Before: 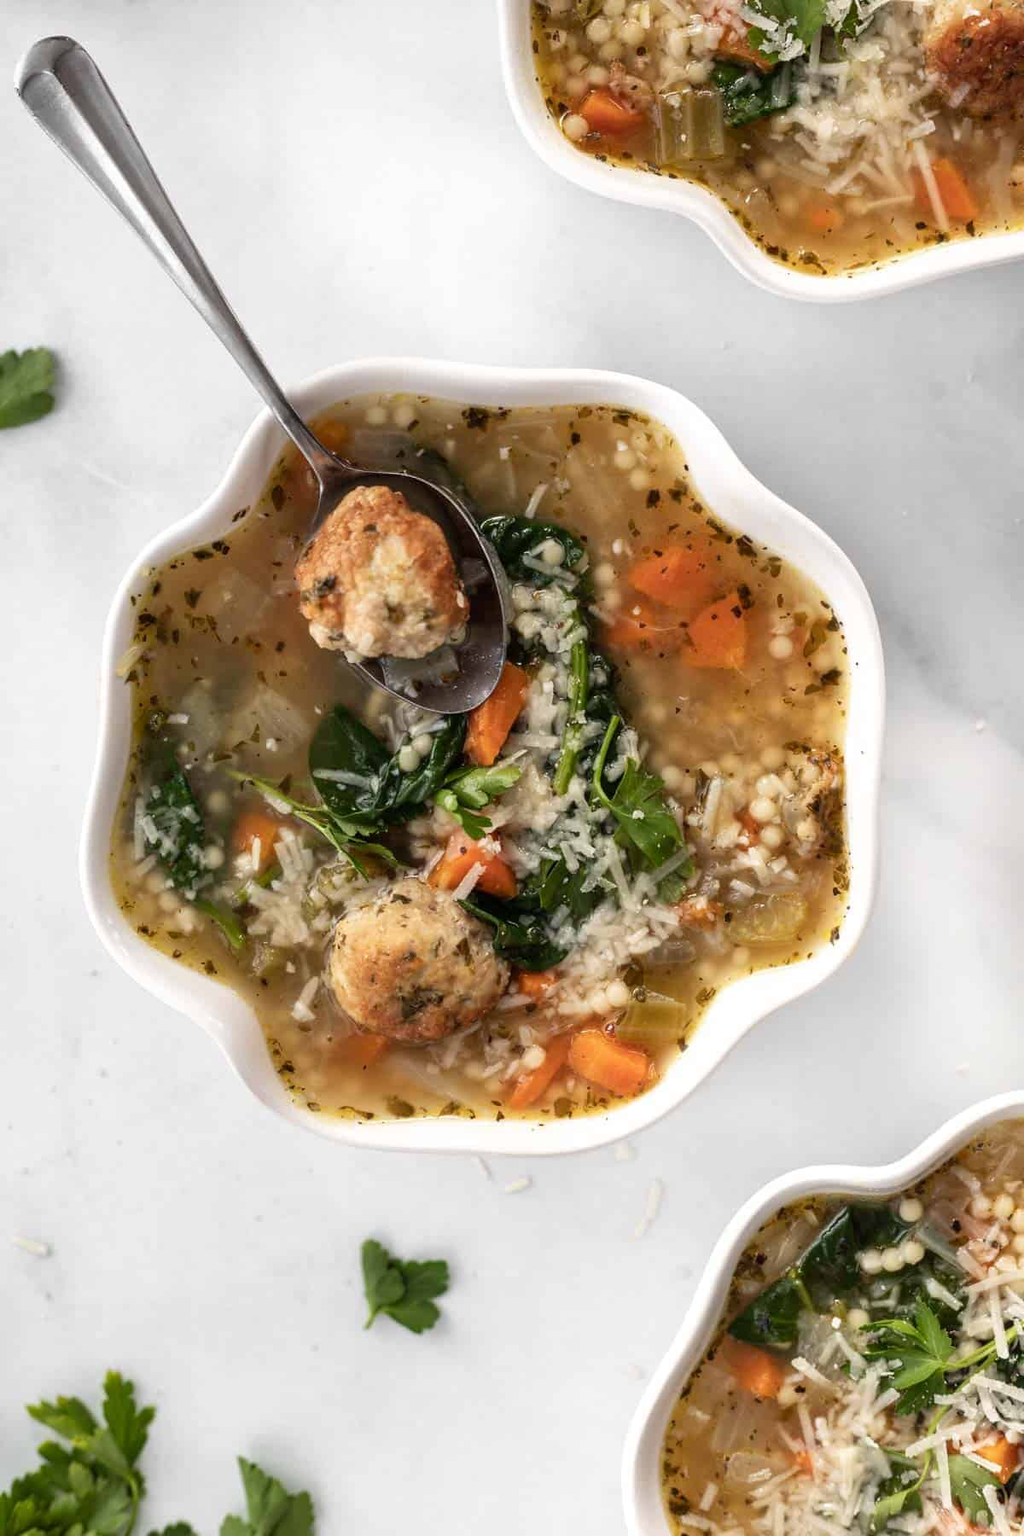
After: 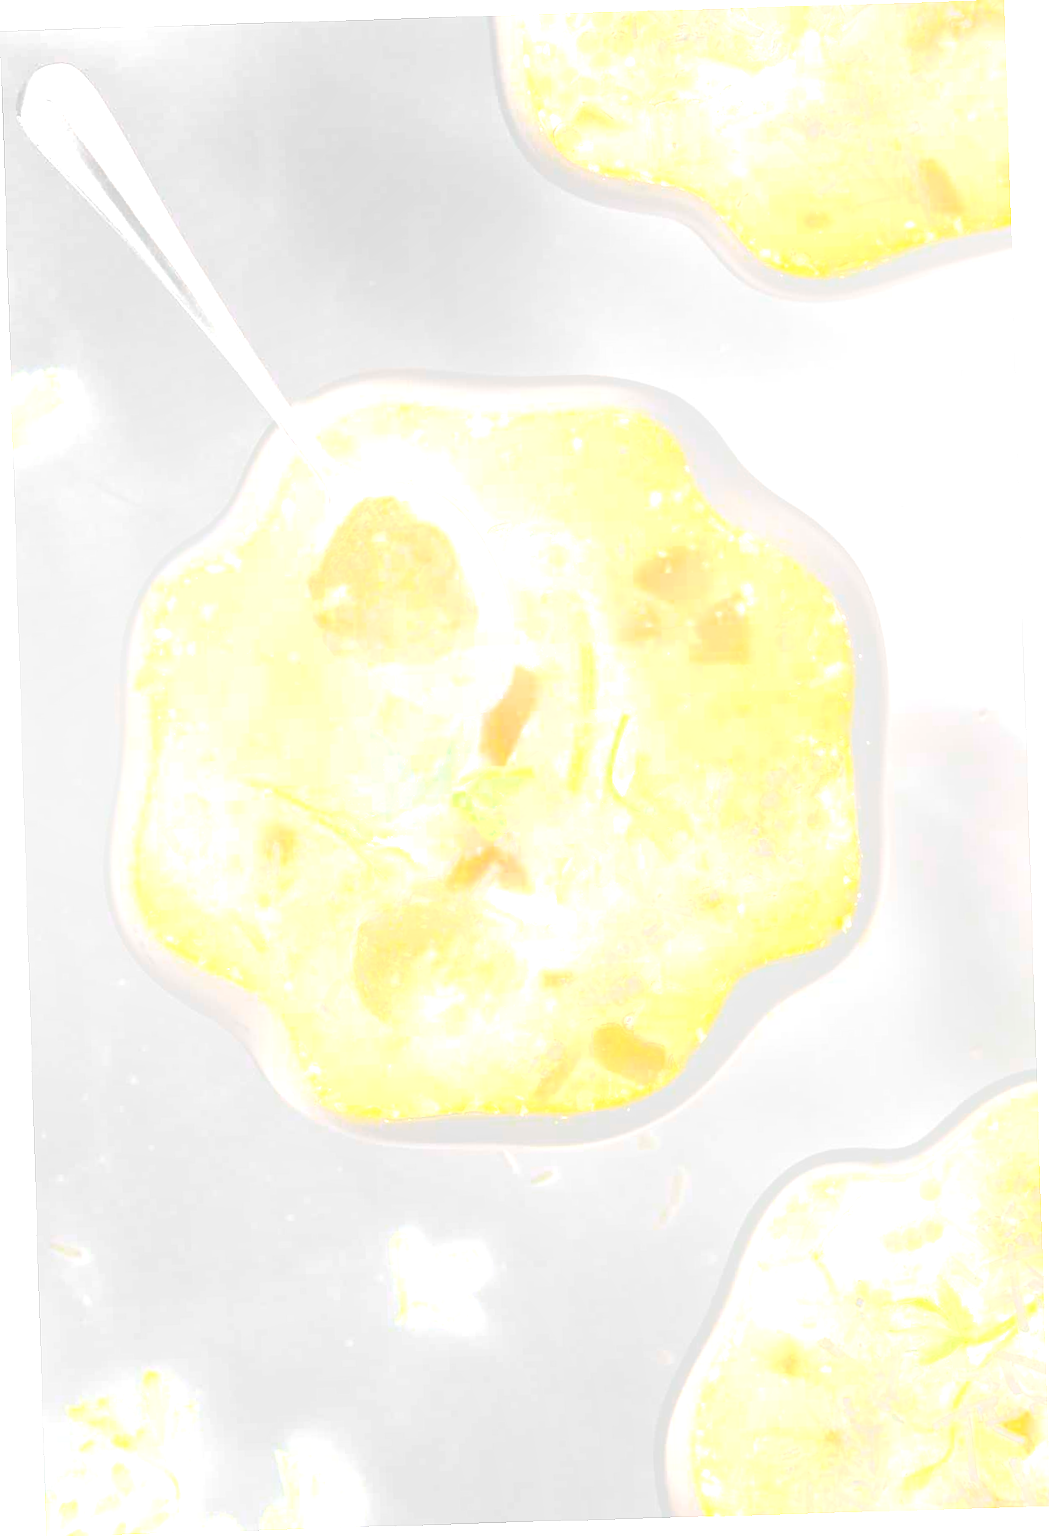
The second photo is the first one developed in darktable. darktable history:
exposure: exposure 0.657 EV, compensate highlight preservation false
bloom: size 70%, threshold 25%, strength 70%
contrast brightness saturation: contrast 0.1, brightness -0.26, saturation 0.14
rotate and perspective: rotation -1.75°, automatic cropping off
white balance: emerald 1
